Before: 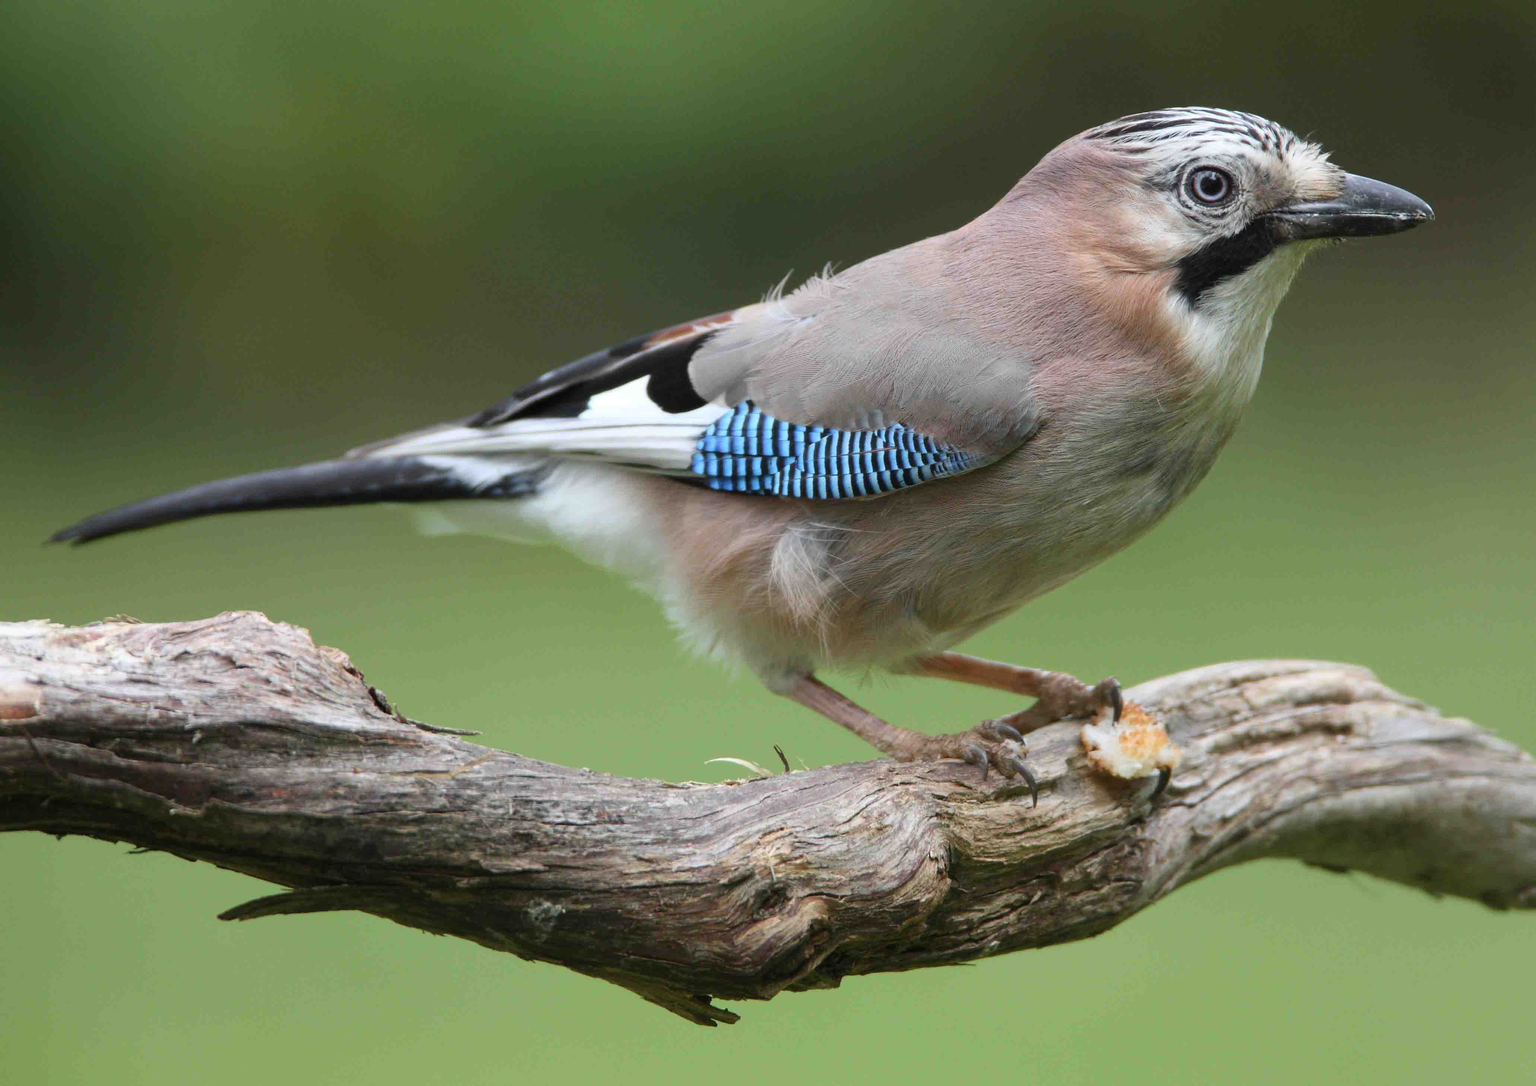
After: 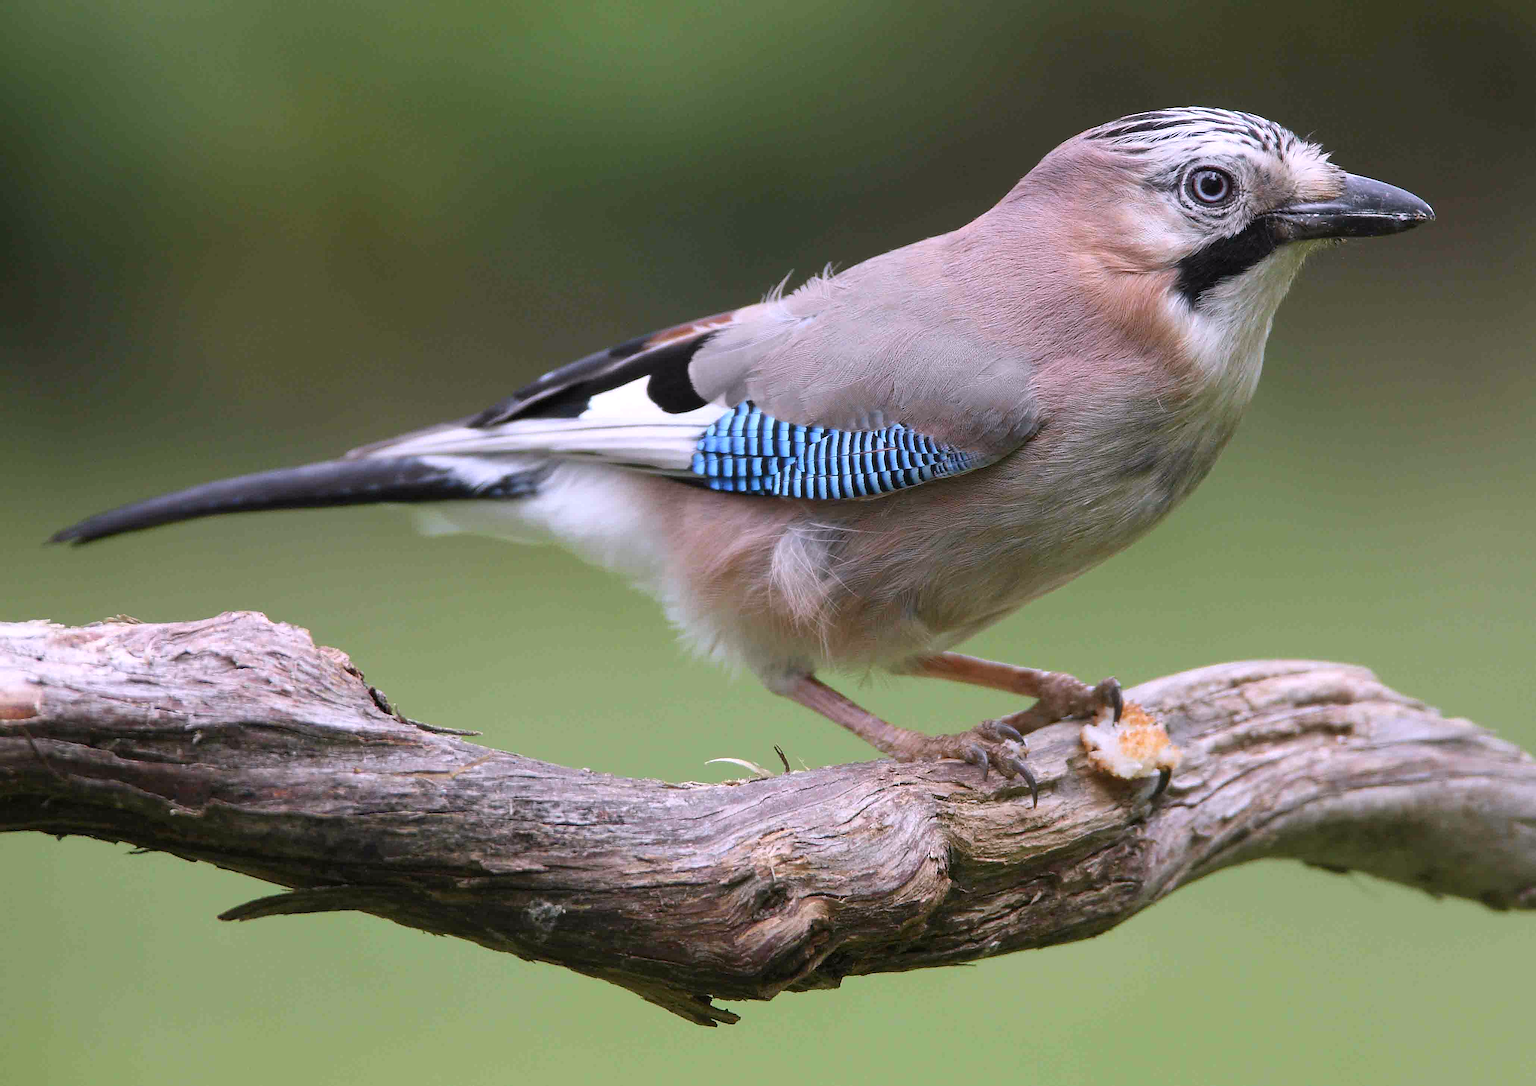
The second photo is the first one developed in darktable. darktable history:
white balance: red 1.066, blue 1.119
sharpen: radius 1.4, amount 1.25, threshold 0.7
